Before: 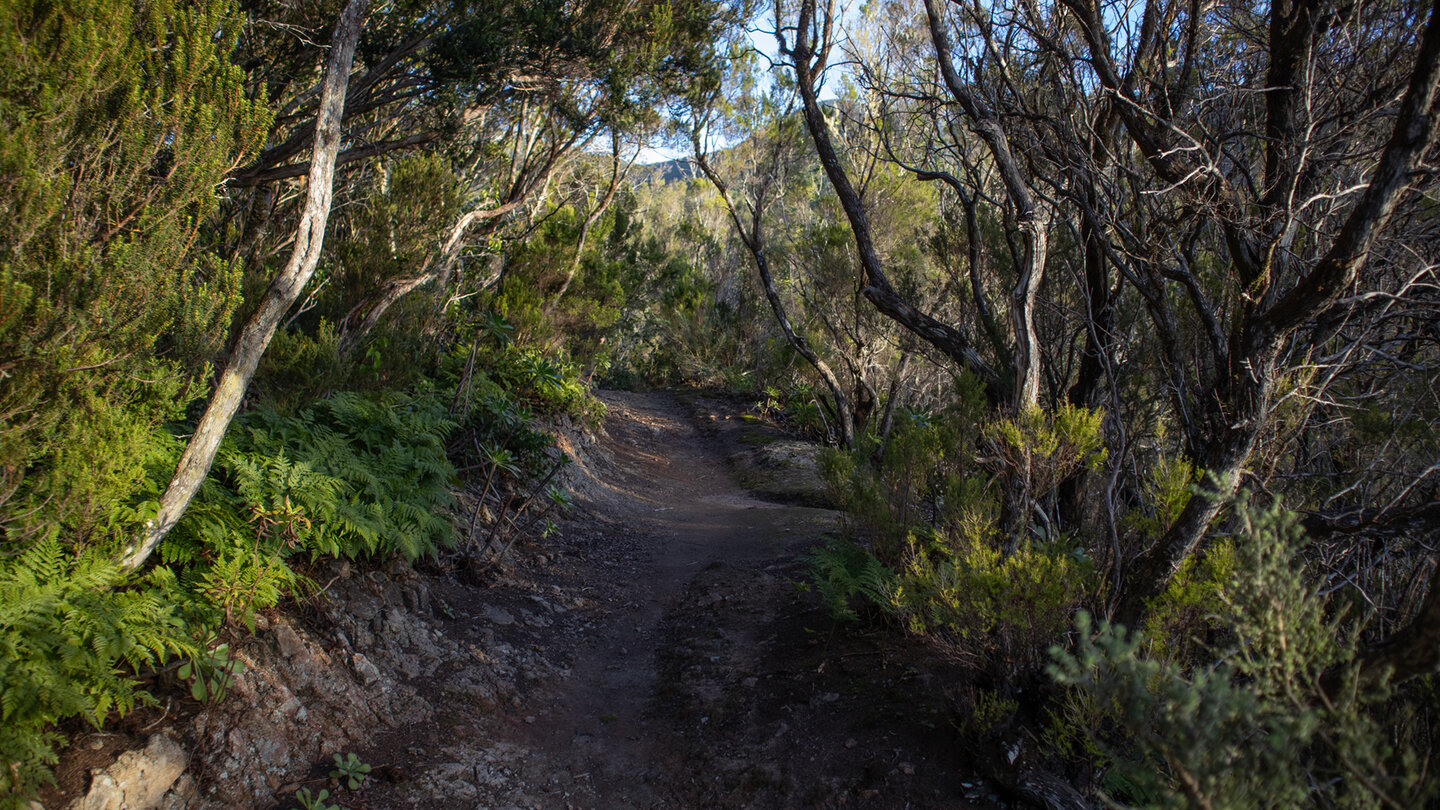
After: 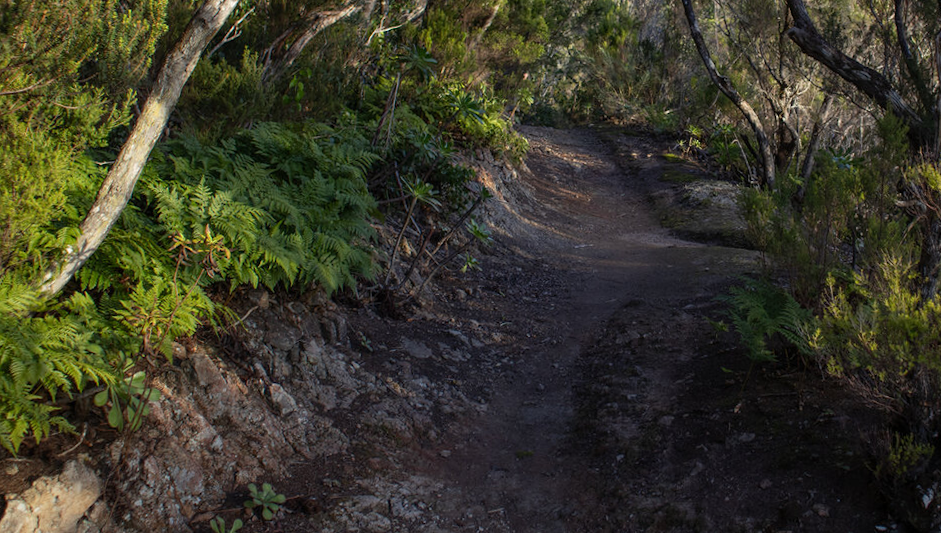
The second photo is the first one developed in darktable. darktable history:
exposure: compensate highlight preservation false
crop and rotate: angle -1.19°, left 3.782%, top 31.755%, right 28.416%
